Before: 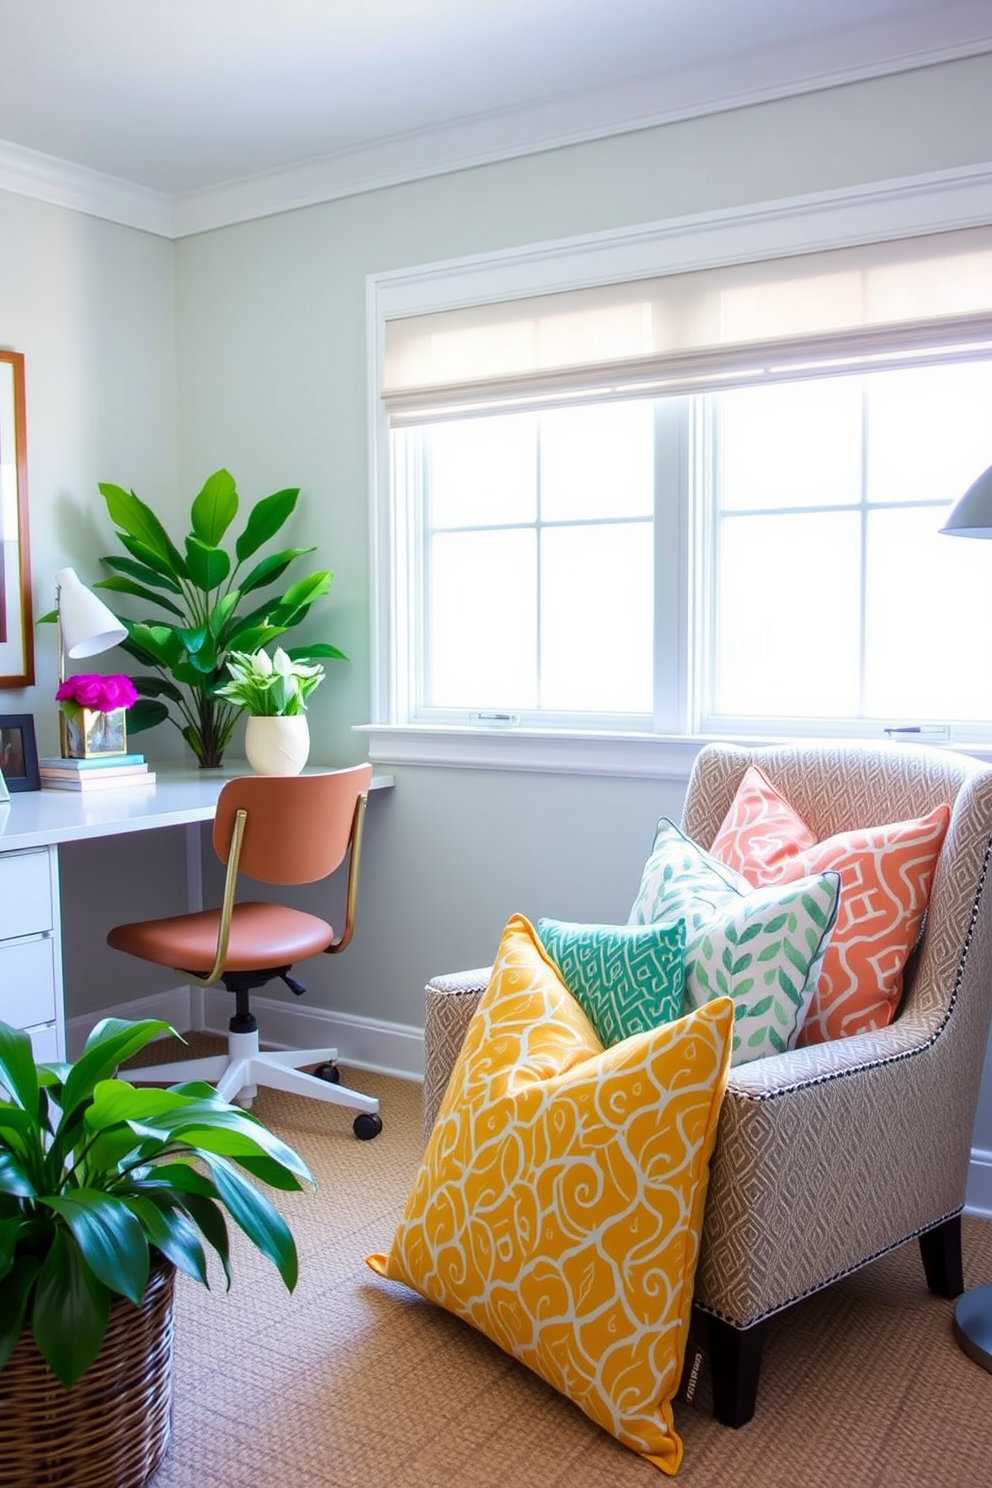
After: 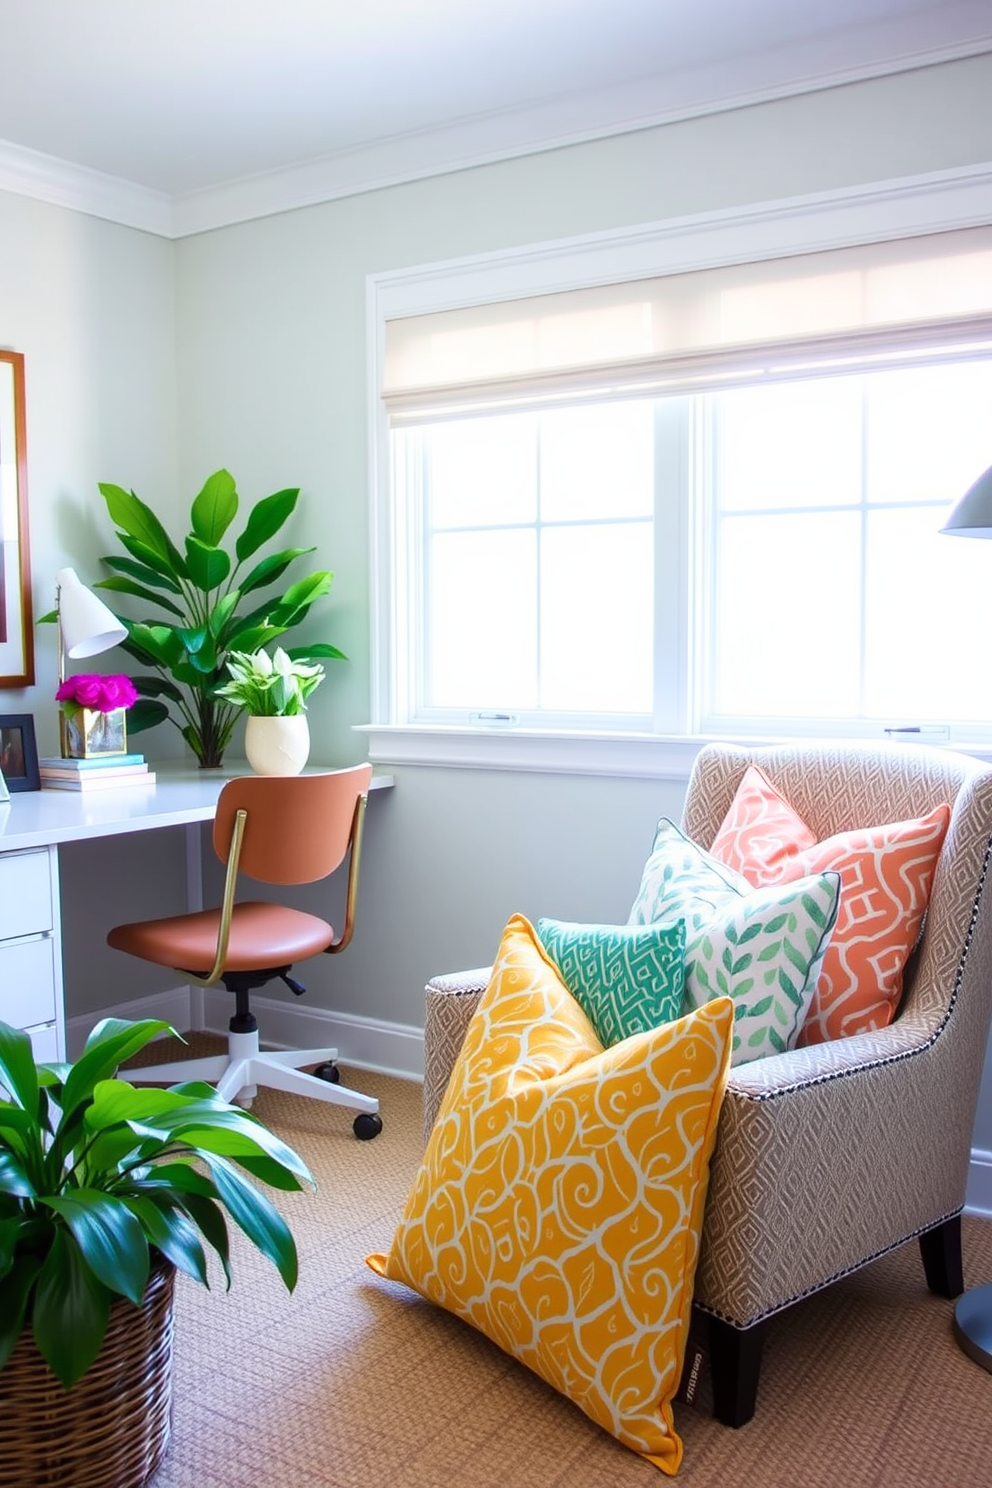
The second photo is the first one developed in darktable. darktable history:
shadows and highlights: shadows 0, highlights 40
exposure: black level correction 0, compensate exposure bias true, compensate highlight preservation false
